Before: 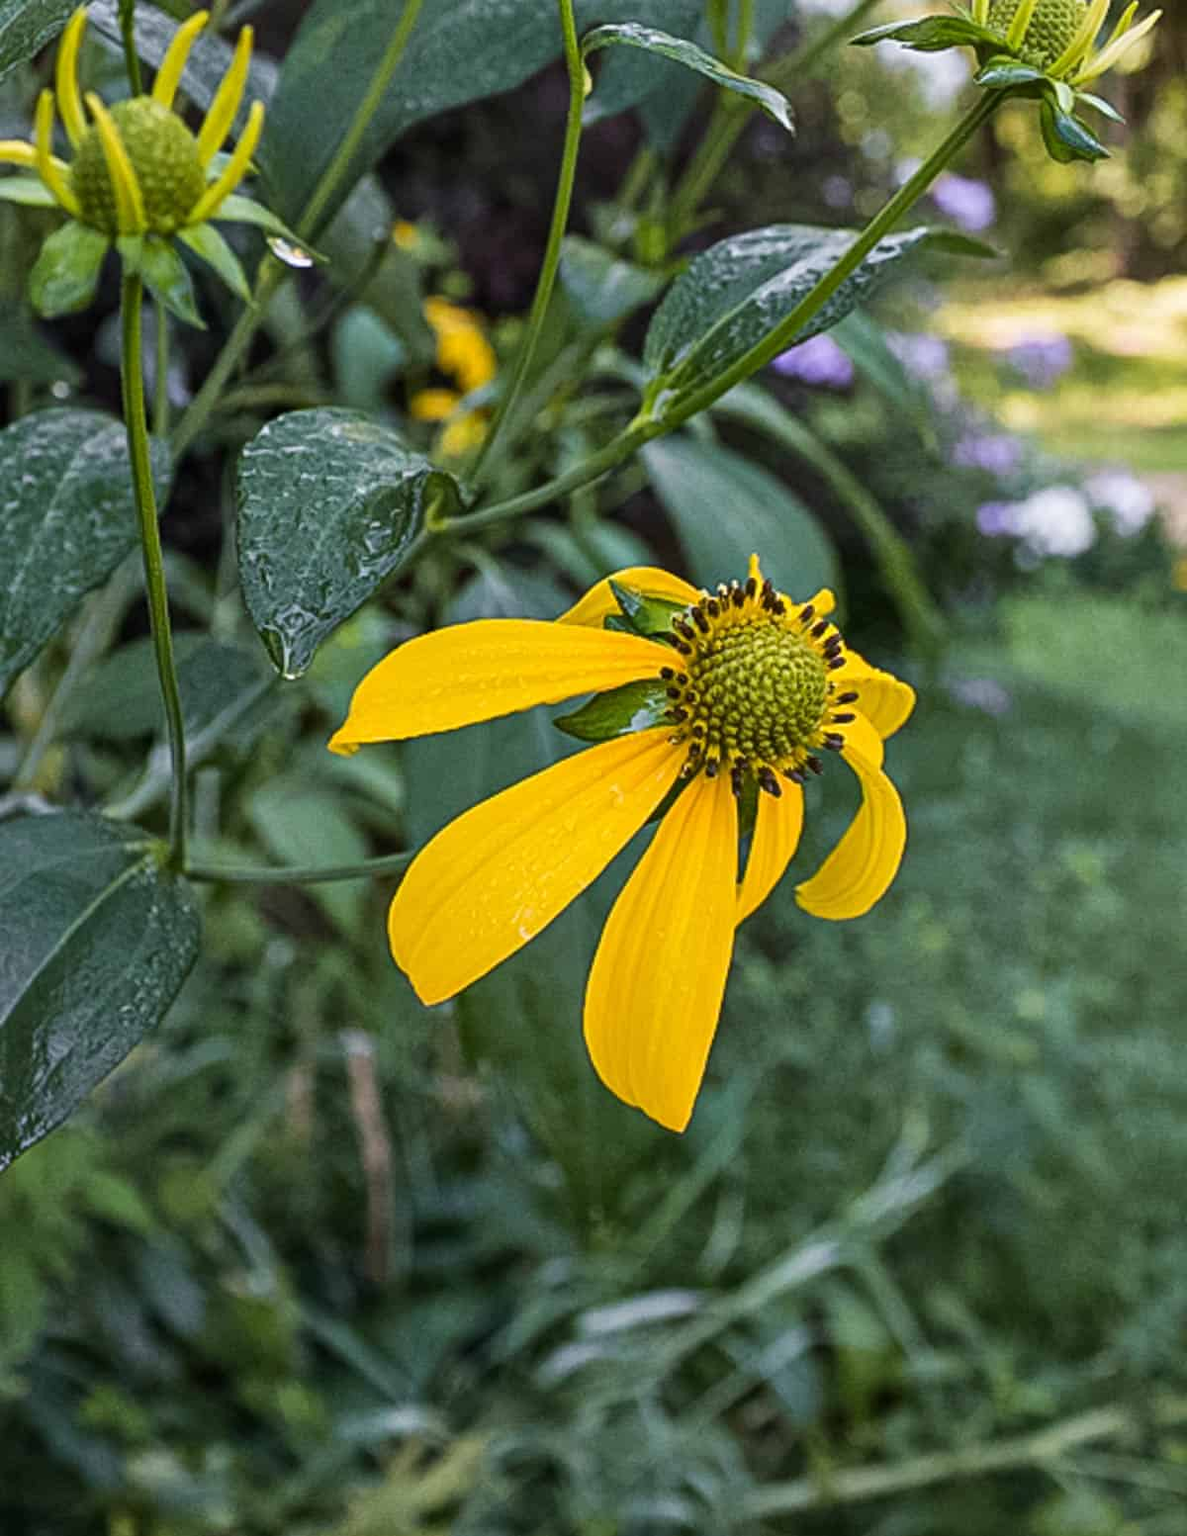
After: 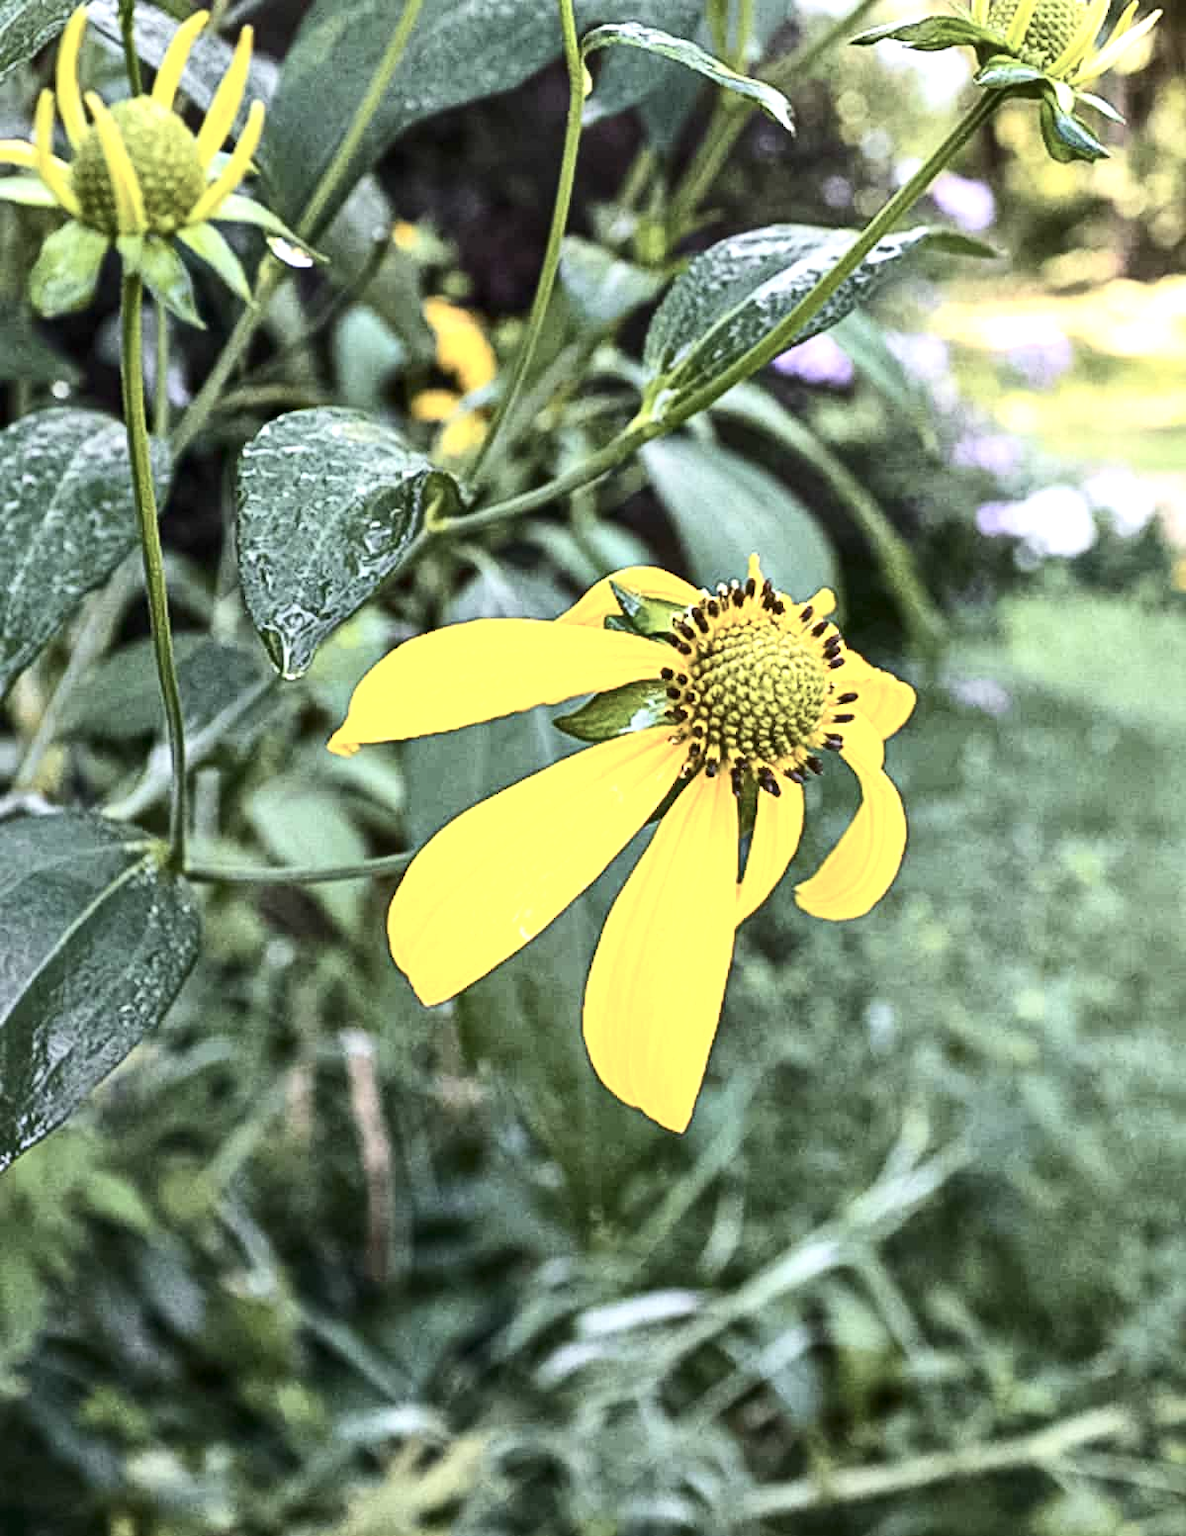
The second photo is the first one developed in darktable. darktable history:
exposure: exposure 1.15 EV, compensate highlight preservation false
contrast brightness saturation: contrast 0.25, saturation -0.31
